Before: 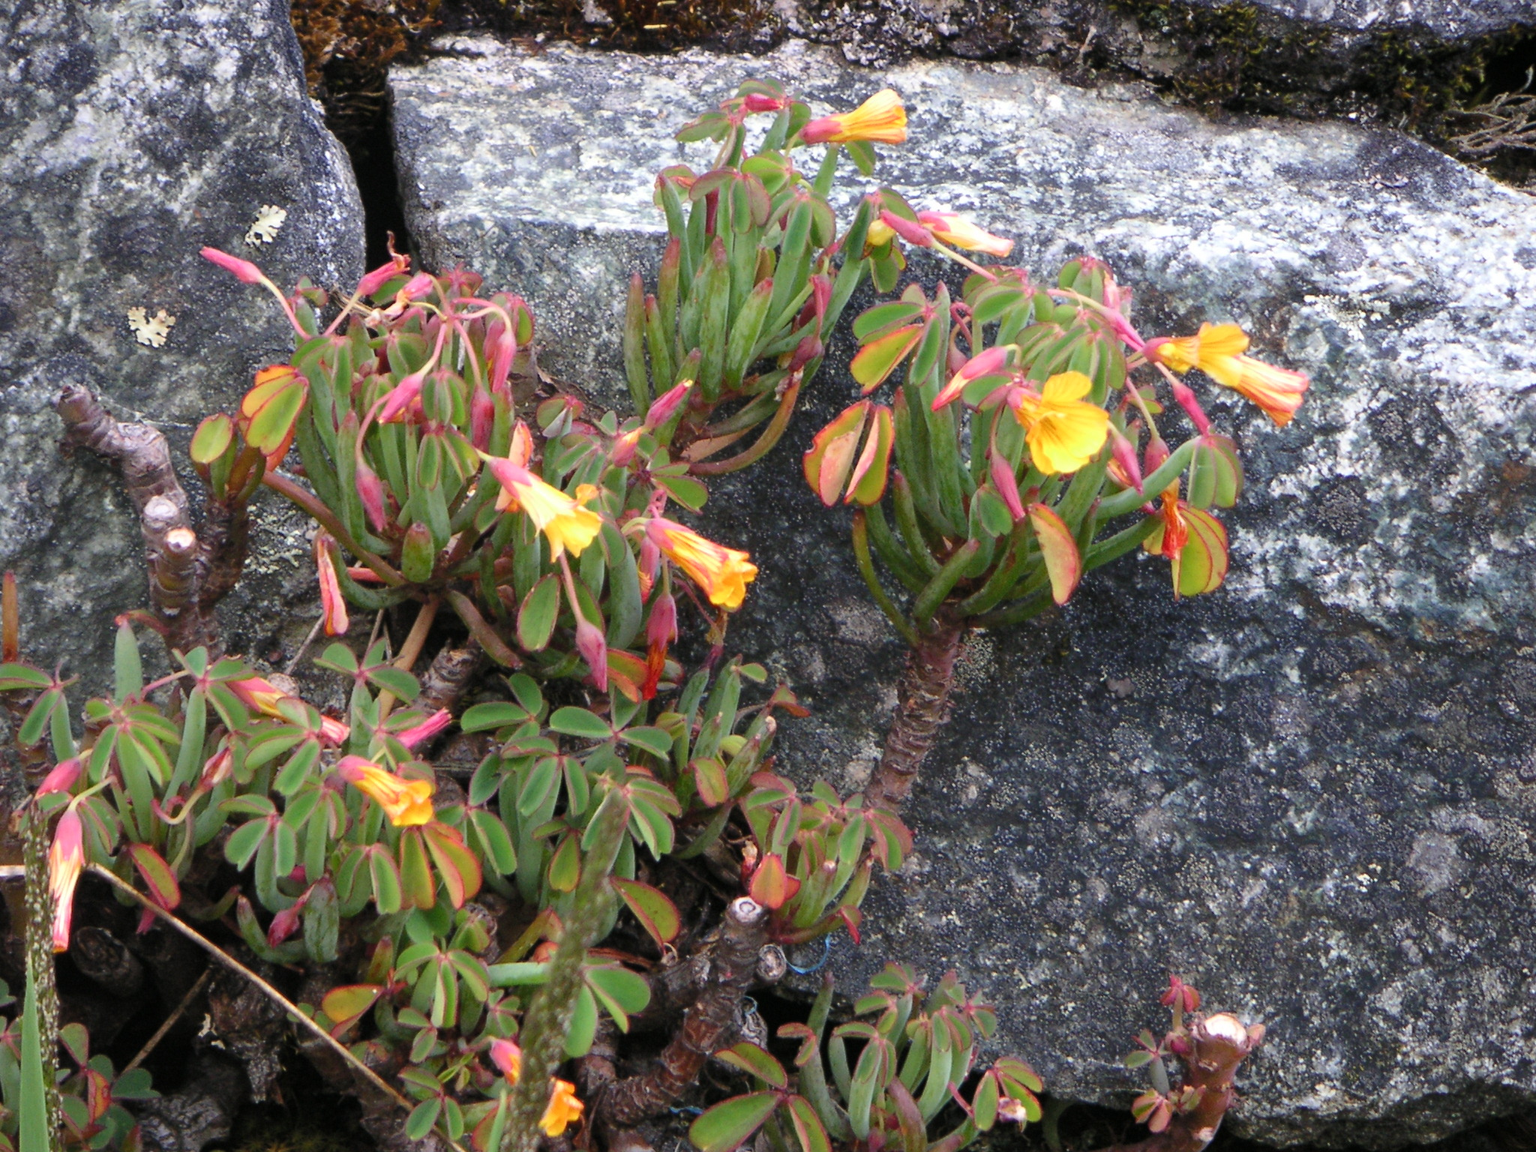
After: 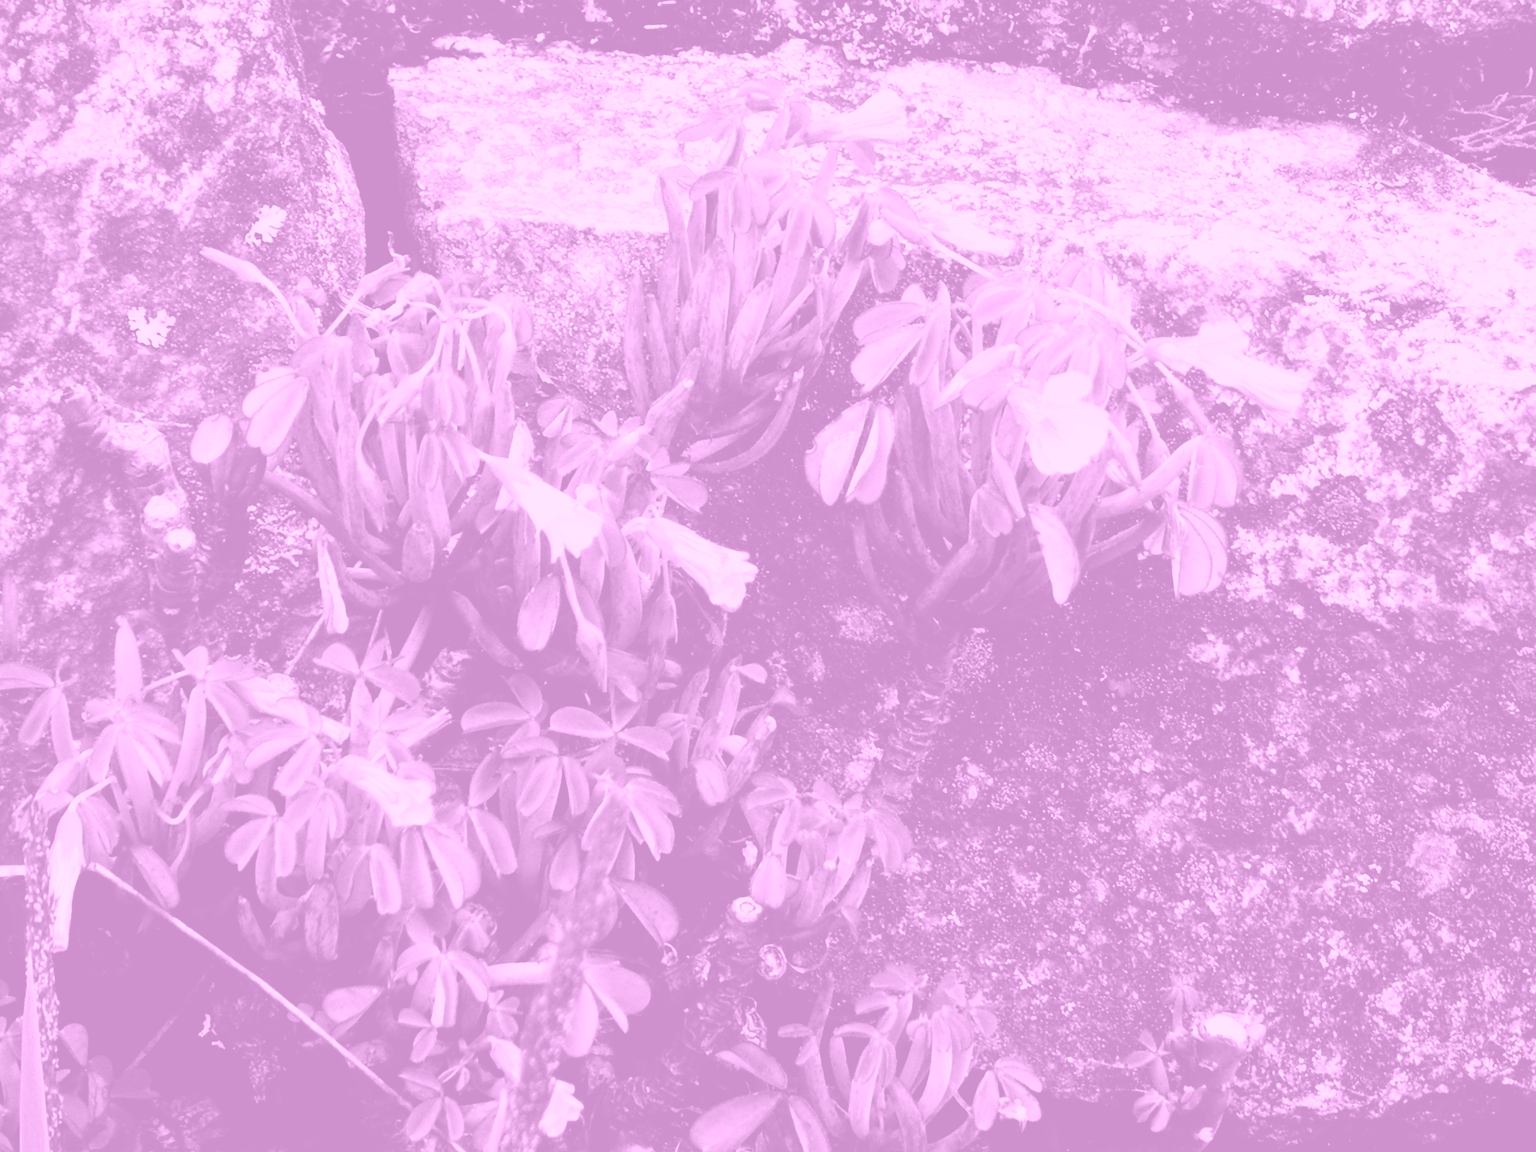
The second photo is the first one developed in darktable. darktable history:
tone curve: curves: ch0 [(0, 0) (0.051, 0.027) (0.096, 0.071) (0.219, 0.248) (0.428, 0.52) (0.596, 0.713) (0.727, 0.823) (0.859, 0.924) (1, 1)]; ch1 [(0, 0) (0.1, 0.038) (0.318, 0.221) (0.413, 0.325) (0.443, 0.412) (0.483, 0.474) (0.503, 0.501) (0.516, 0.515) (0.548, 0.575) (0.561, 0.596) (0.594, 0.647) (0.666, 0.701) (1, 1)]; ch2 [(0, 0) (0.453, 0.435) (0.479, 0.476) (0.504, 0.5) (0.52, 0.526) (0.557, 0.585) (0.583, 0.608) (0.824, 0.815) (1, 1)], color space Lab, independent channels, preserve colors none
colorize: hue 331.2°, saturation 69%, source mix 30.28%, lightness 69.02%, version 1
contrast brightness saturation: contrast 0.24, brightness -0.24, saturation 0.14
